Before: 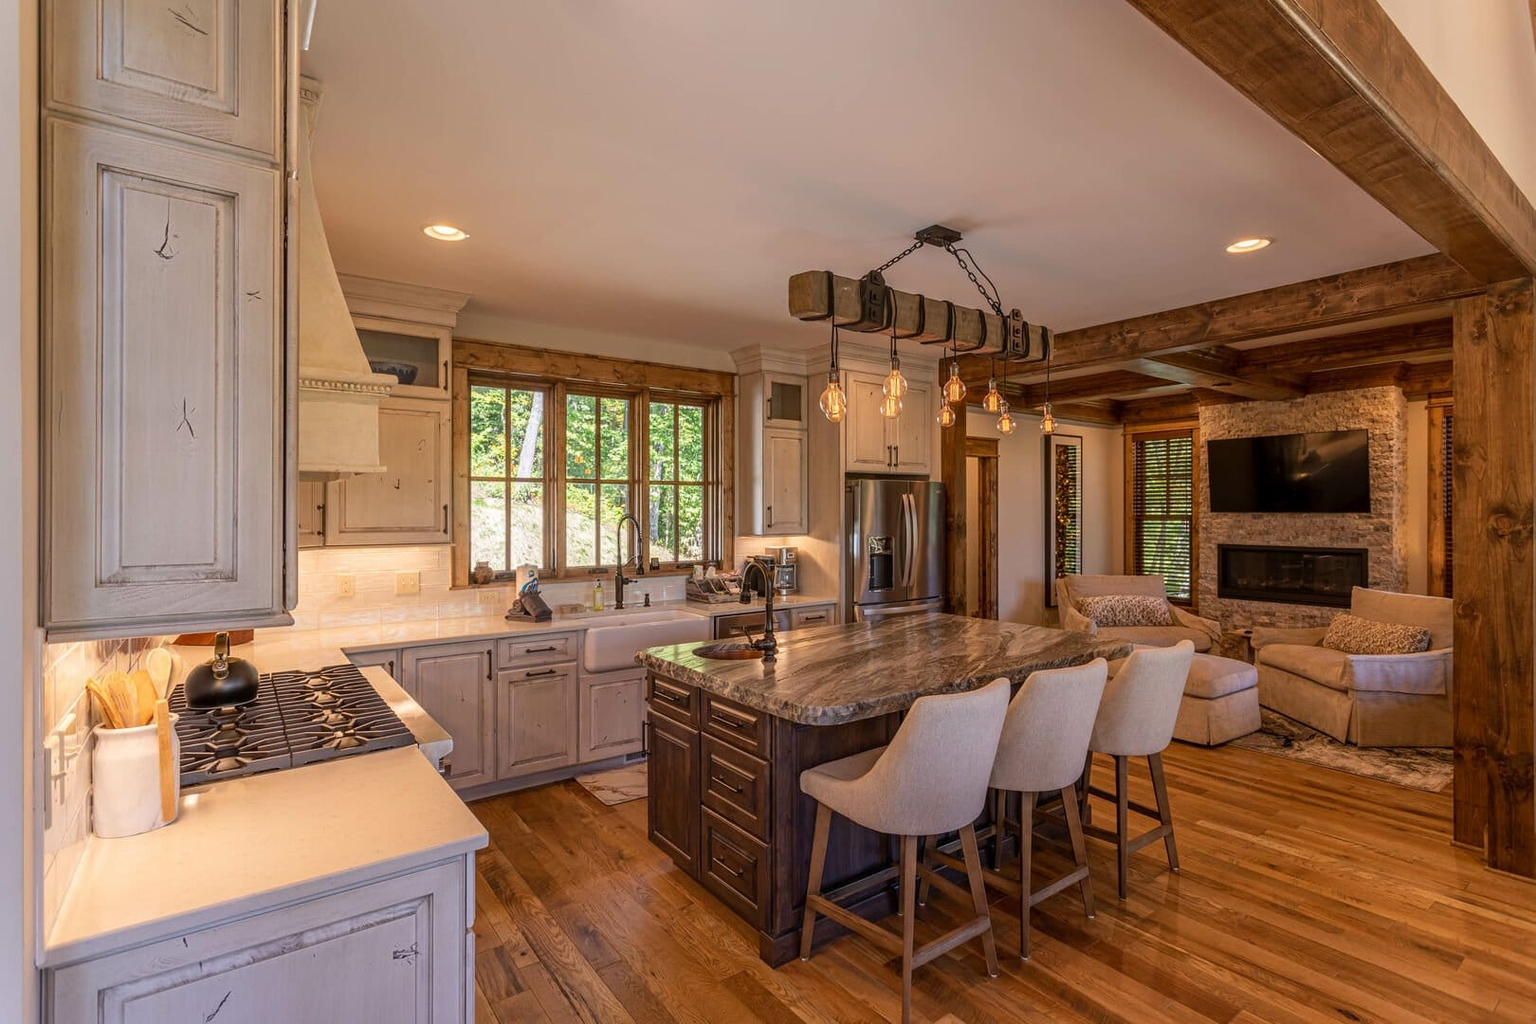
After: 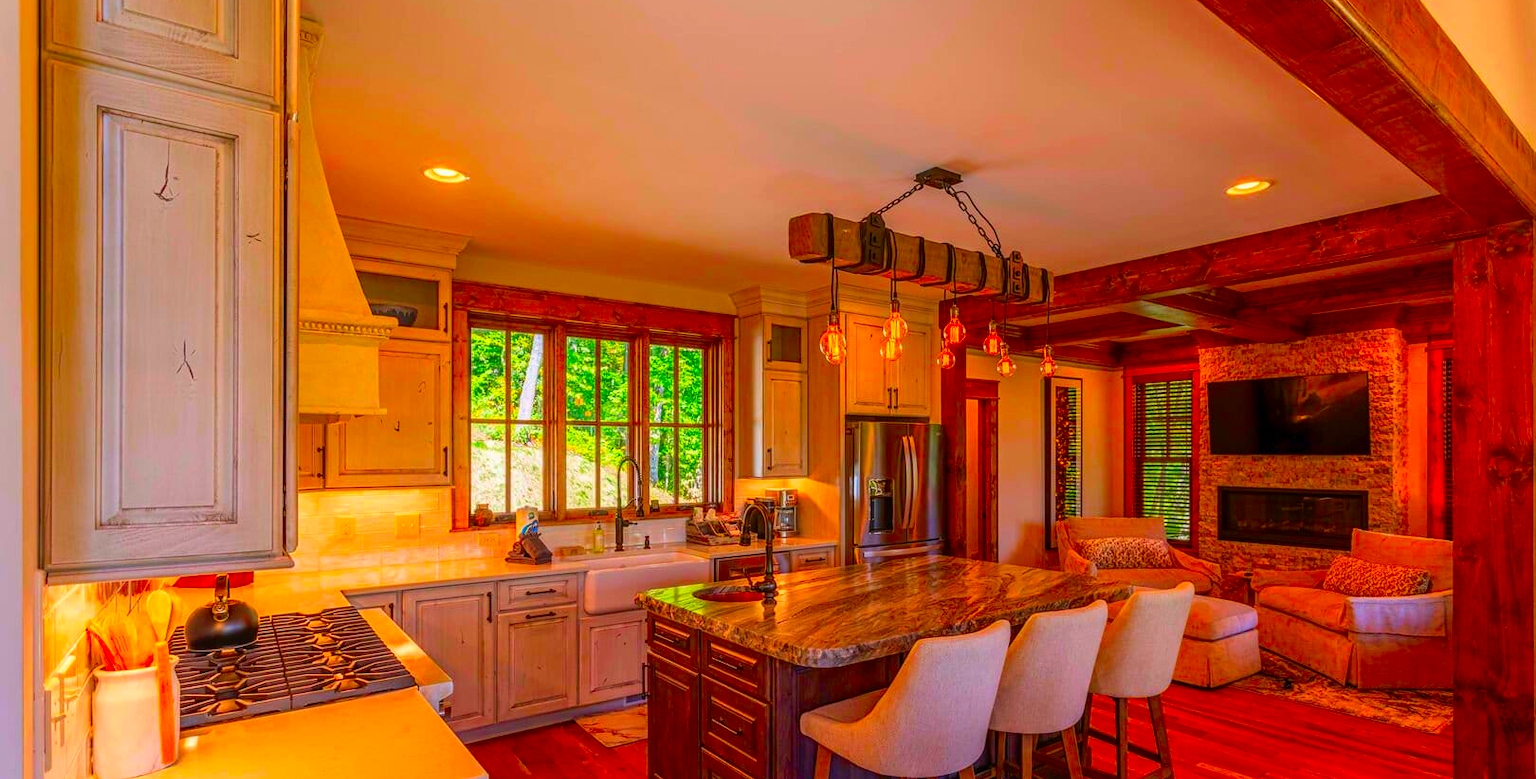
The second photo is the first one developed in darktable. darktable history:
crop: top 5.723%, bottom 18.082%
color correction: highlights b* 0.064, saturation 2.94
local contrast: detail 110%
